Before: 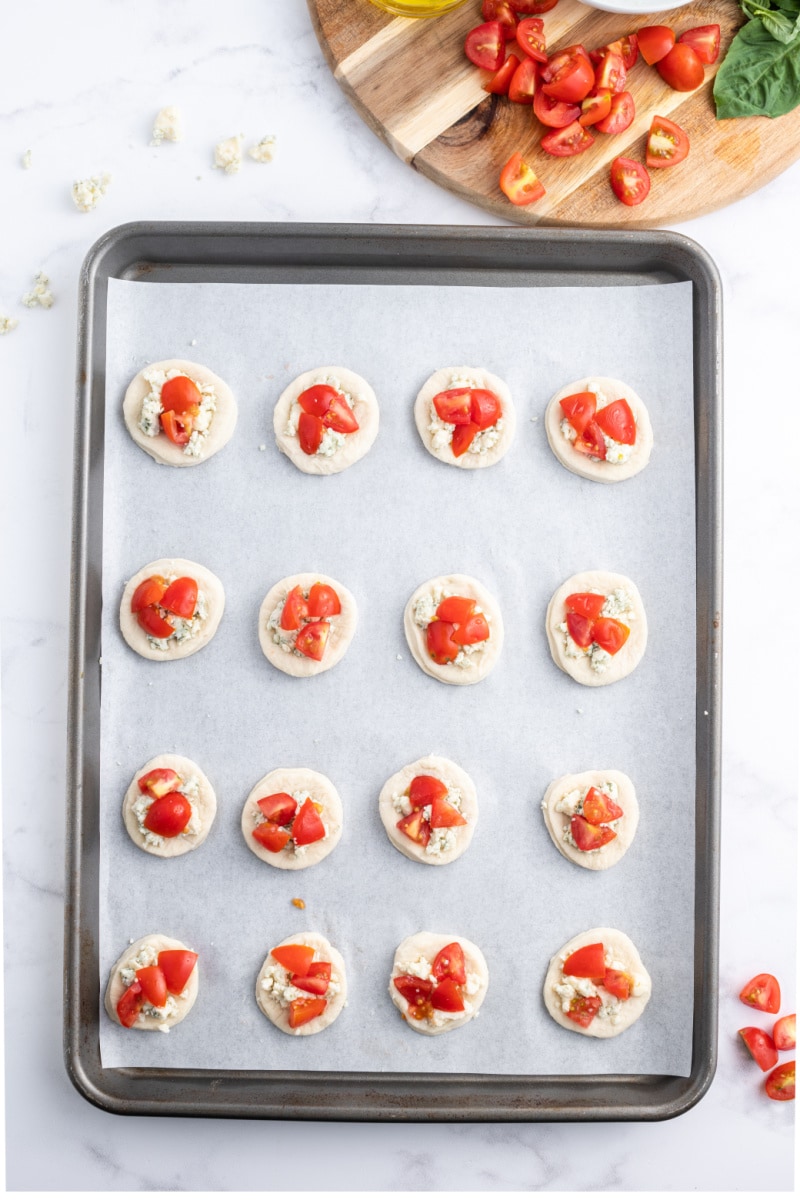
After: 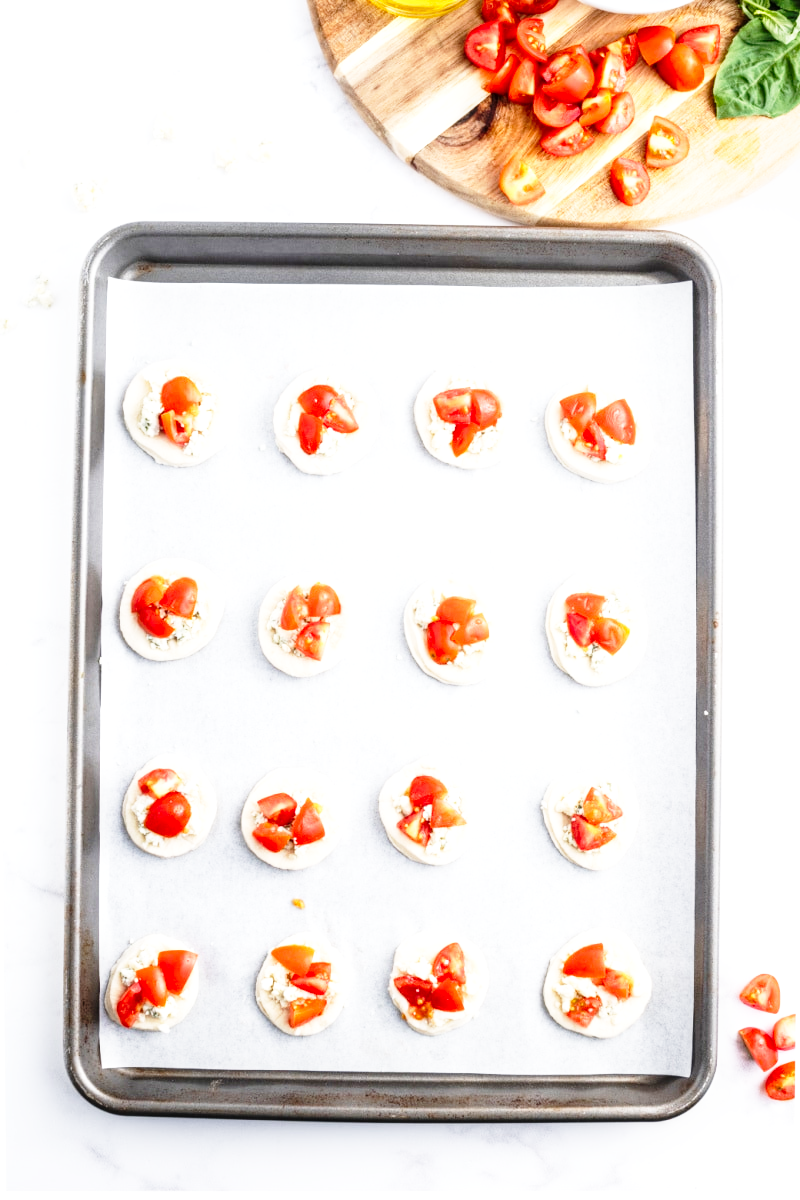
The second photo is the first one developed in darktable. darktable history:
local contrast: on, module defaults
base curve: curves: ch0 [(0, 0) (0.026, 0.03) (0.109, 0.232) (0.351, 0.748) (0.669, 0.968) (1, 1)], preserve colors none
